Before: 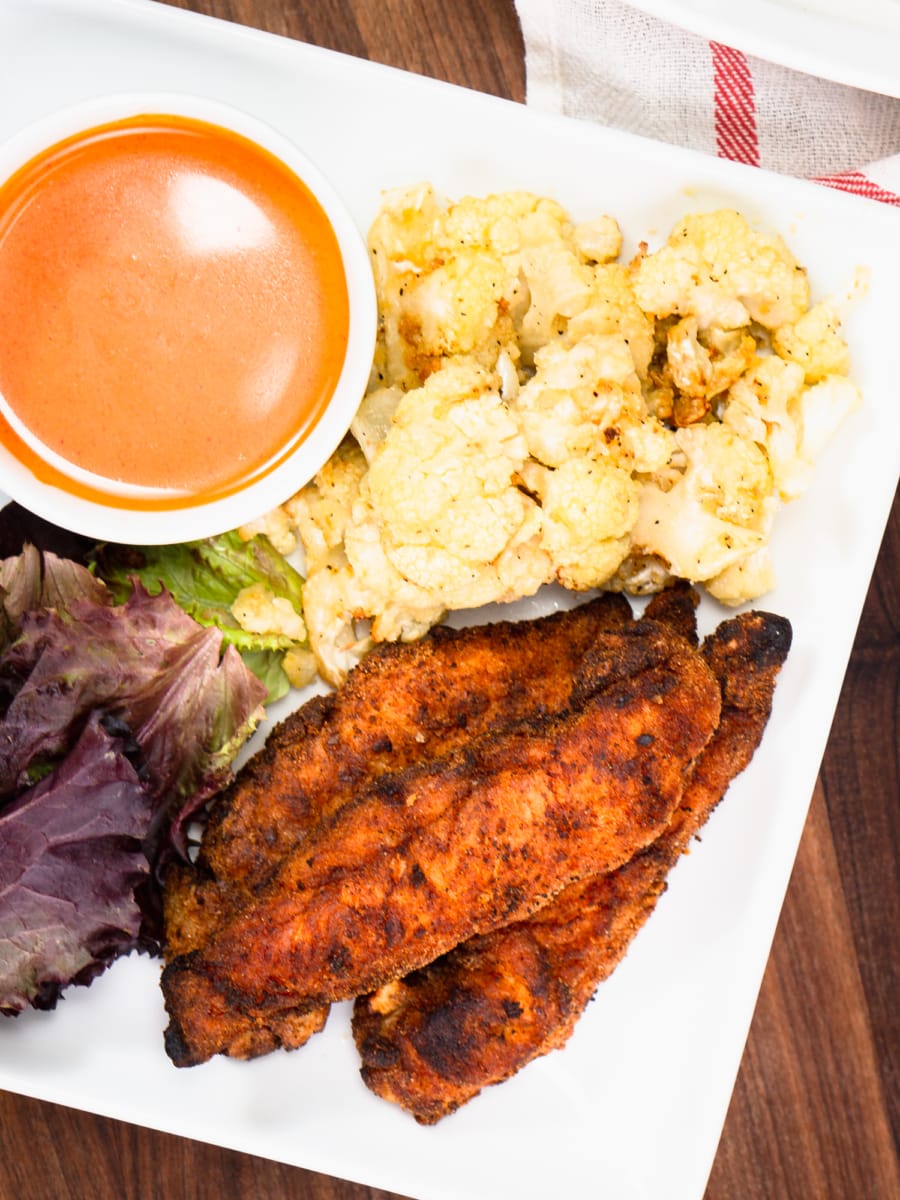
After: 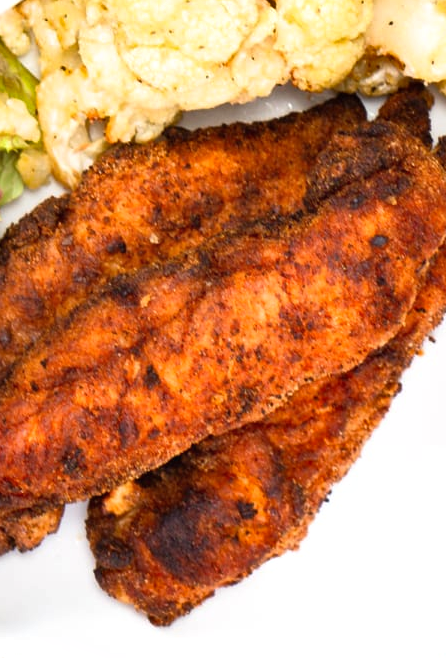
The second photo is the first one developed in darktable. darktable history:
exposure: exposure 0.135 EV, compensate highlight preservation false
local contrast: mode bilateral grid, contrast 99, coarseness 99, detail 89%, midtone range 0.2
crop: left 29.647%, top 41.624%, right 20.773%, bottom 3.486%
shadows and highlights: shadows 49.3, highlights -40.74, highlights color adjustment 32.34%, soften with gaussian
